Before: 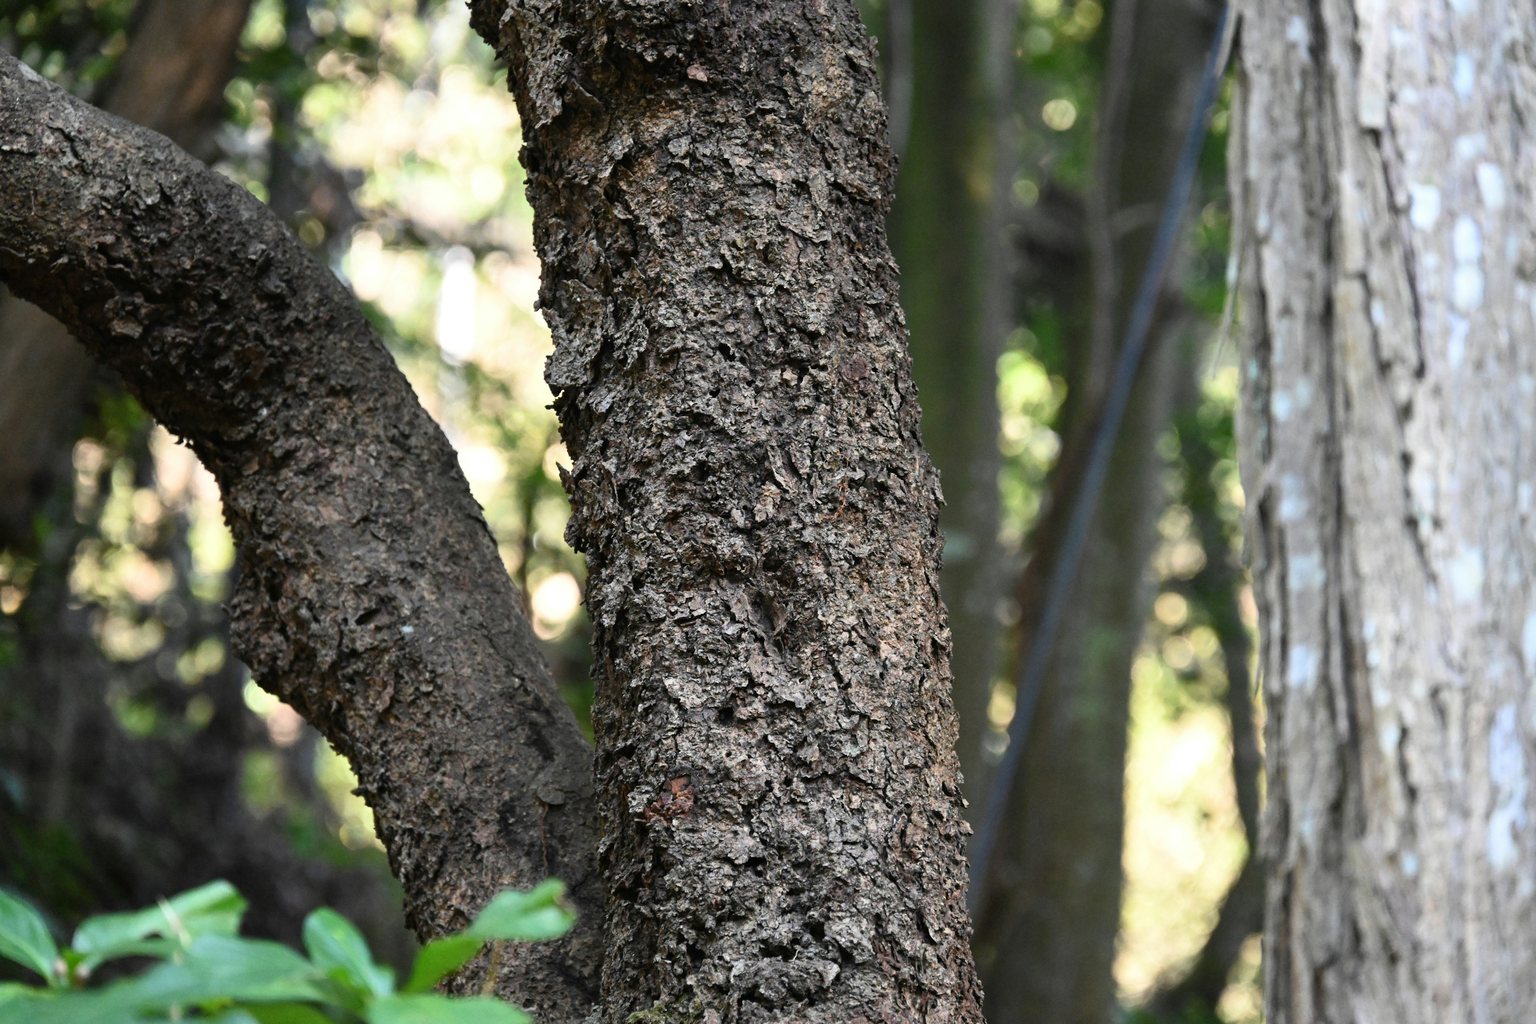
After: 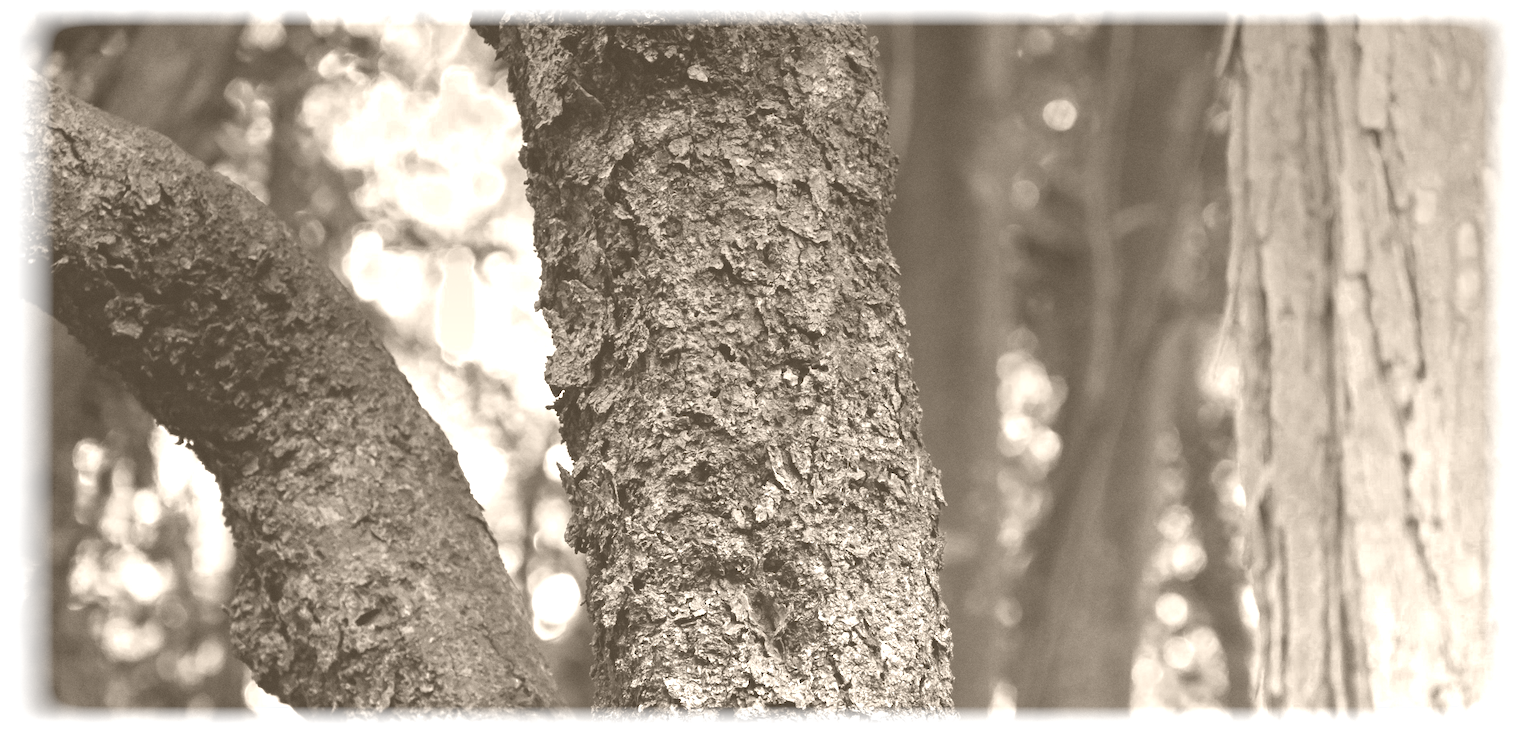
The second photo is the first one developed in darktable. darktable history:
crop: bottom 28.576%
colorize: hue 34.49°, saturation 35.33%, source mix 100%, version 1
graduated density: hue 238.83°, saturation 50%
color zones: curves: ch0 [(0, 0.553) (0.123, 0.58) (0.23, 0.419) (0.468, 0.155) (0.605, 0.132) (0.723, 0.063) (0.833, 0.172) (0.921, 0.468)]; ch1 [(0.025, 0.645) (0.229, 0.584) (0.326, 0.551) (0.537, 0.446) (0.599, 0.911) (0.708, 1) (0.805, 0.944)]; ch2 [(0.086, 0.468) (0.254, 0.464) (0.638, 0.564) (0.702, 0.592) (0.768, 0.564)]
color balance rgb: perceptual saturation grading › global saturation 20%, global vibrance 20%
vignetting: fall-off start 93%, fall-off radius 5%, brightness 1, saturation -0.49, automatic ratio true, width/height ratio 1.332, shape 0.04, unbound false
grain: coarseness 0.09 ISO
